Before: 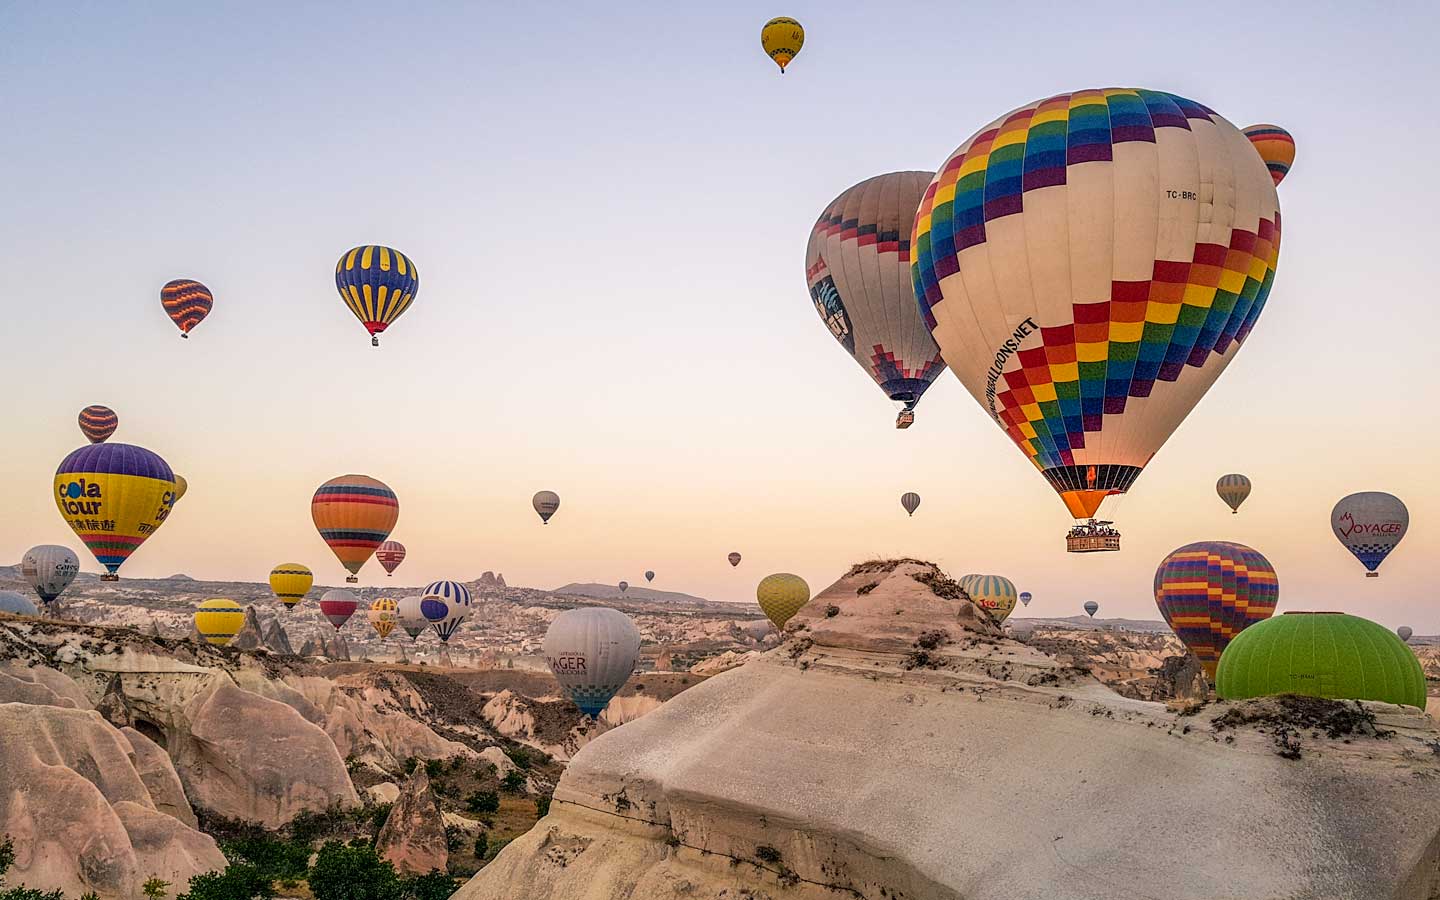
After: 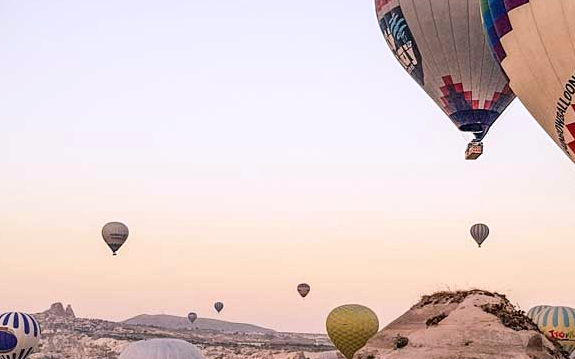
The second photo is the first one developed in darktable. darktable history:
crop: left 30%, top 30%, right 30%, bottom 30%
color calibration: illuminant as shot in camera, x 0.358, y 0.373, temperature 4628.91 K
contrast brightness saturation: contrast 0.14
white balance: red 1, blue 1
